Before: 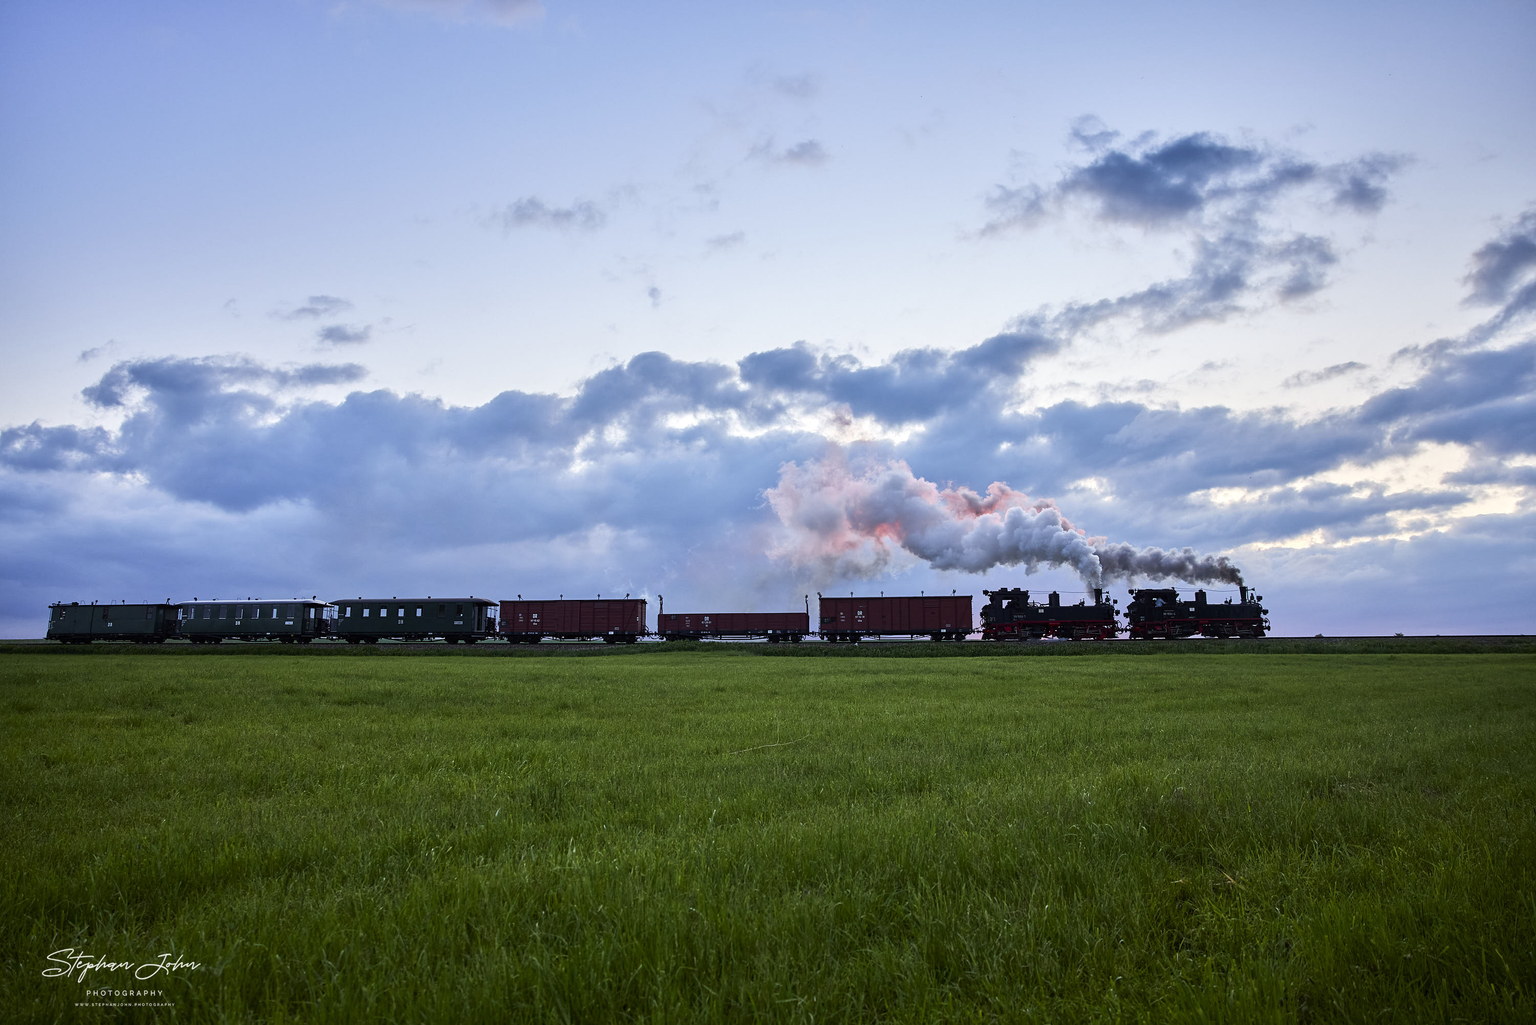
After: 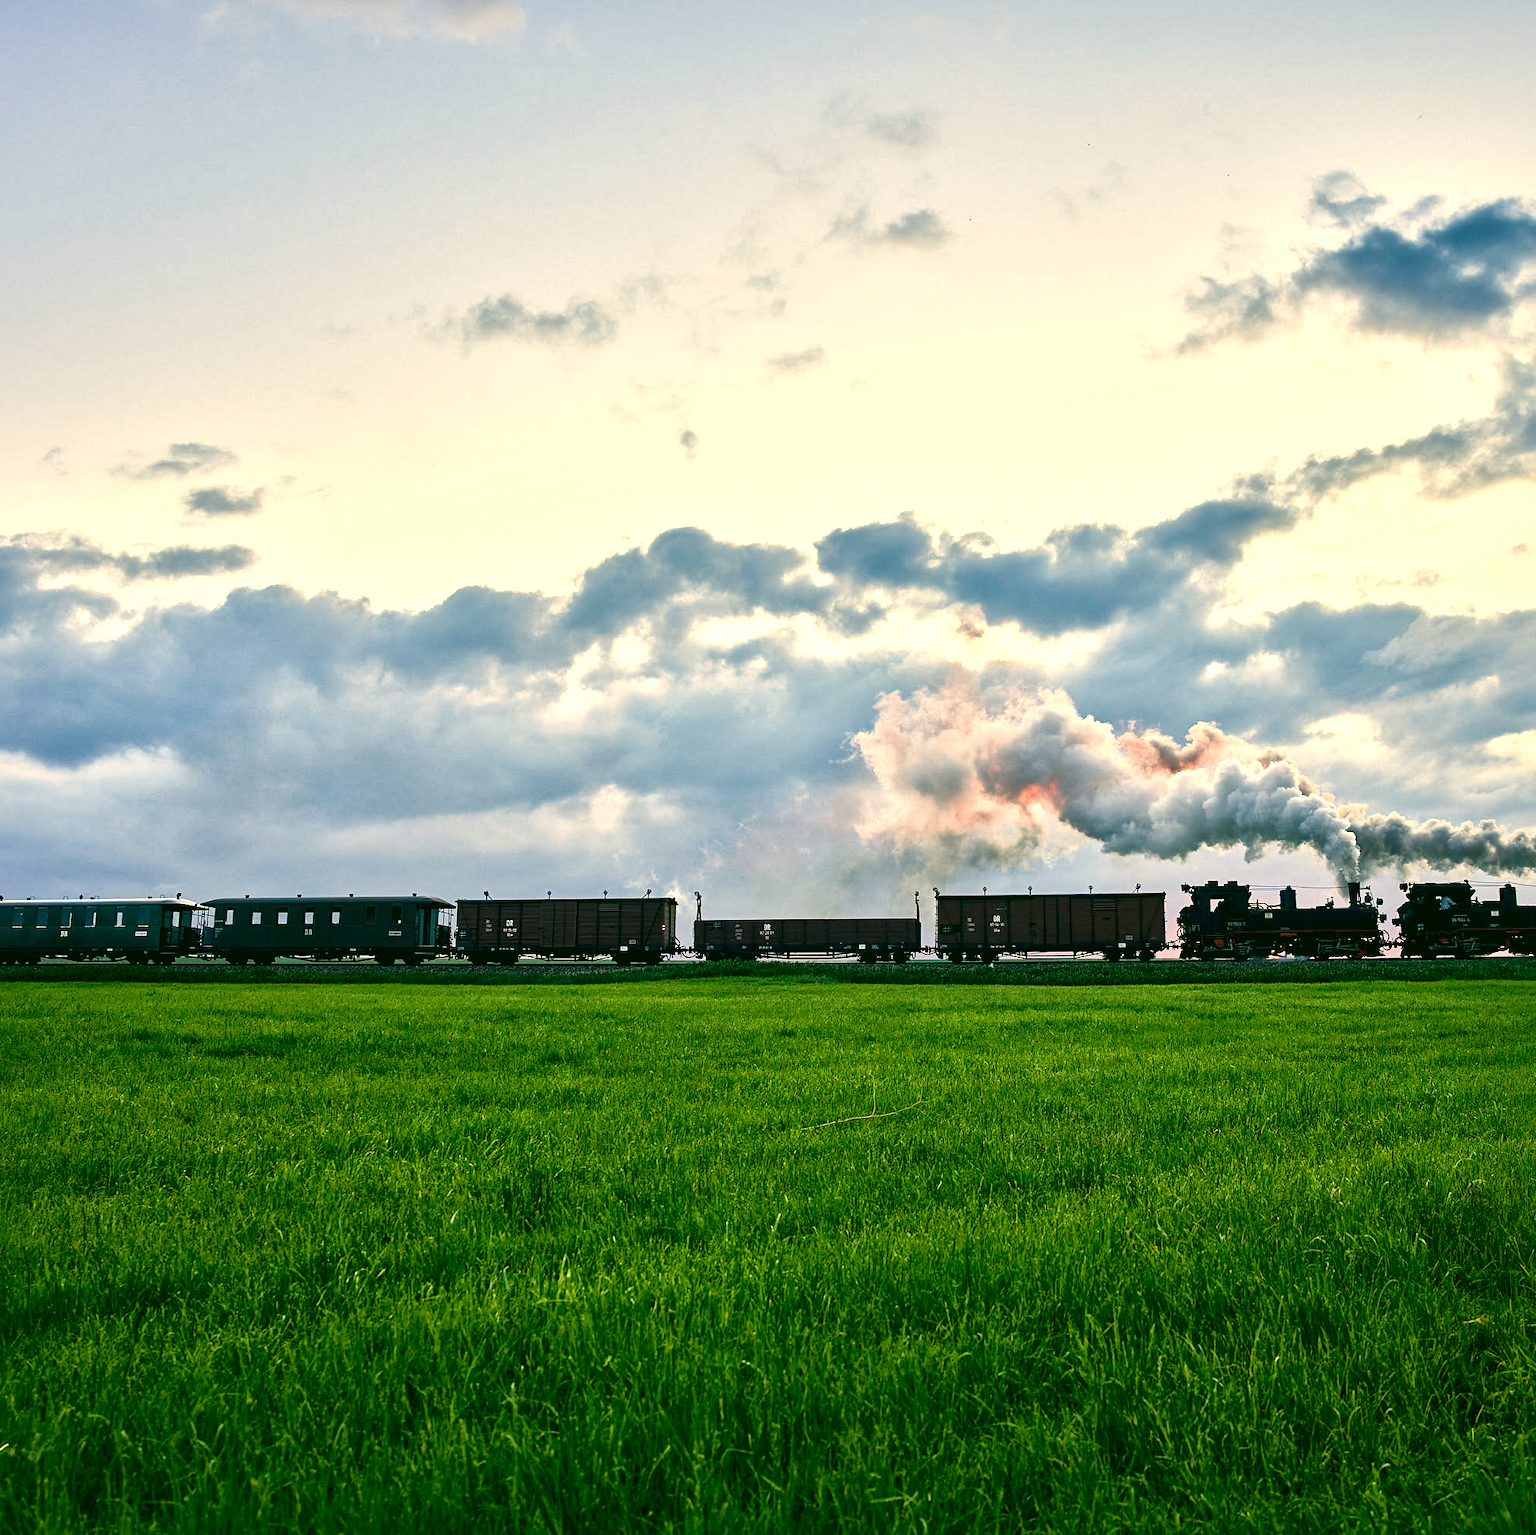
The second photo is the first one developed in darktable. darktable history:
exposure: black level correction 0, exposure 0.5 EV, compensate exposure bias true, compensate highlight preservation false
tone equalizer: on, module defaults
color correction: highlights a* 5.7, highlights b* 33.34, shadows a* -25.72, shadows b* 4.01
local contrast: mode bilateral grid, contrast 20, coarseness 50, detail 173%, midtone range 0.2
crop and rotate: left 12.746%, right 20.539%
